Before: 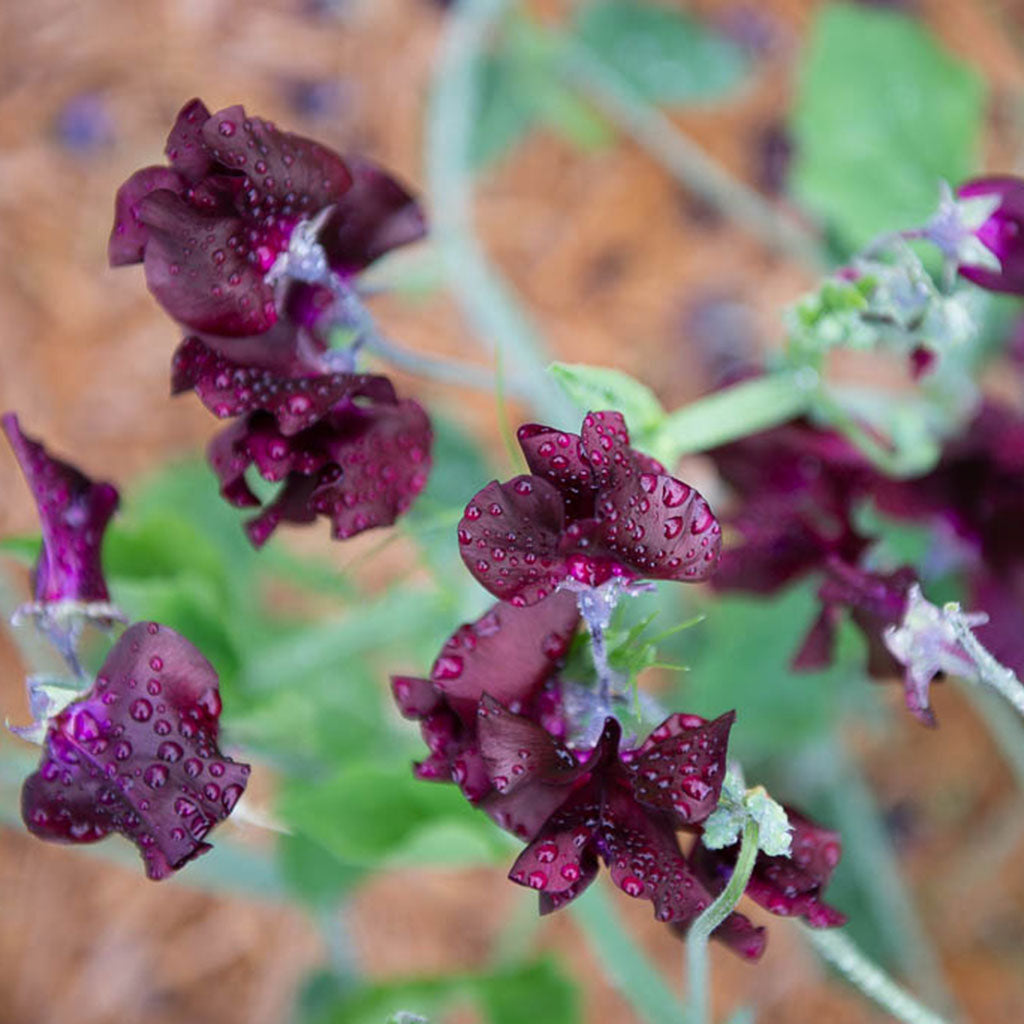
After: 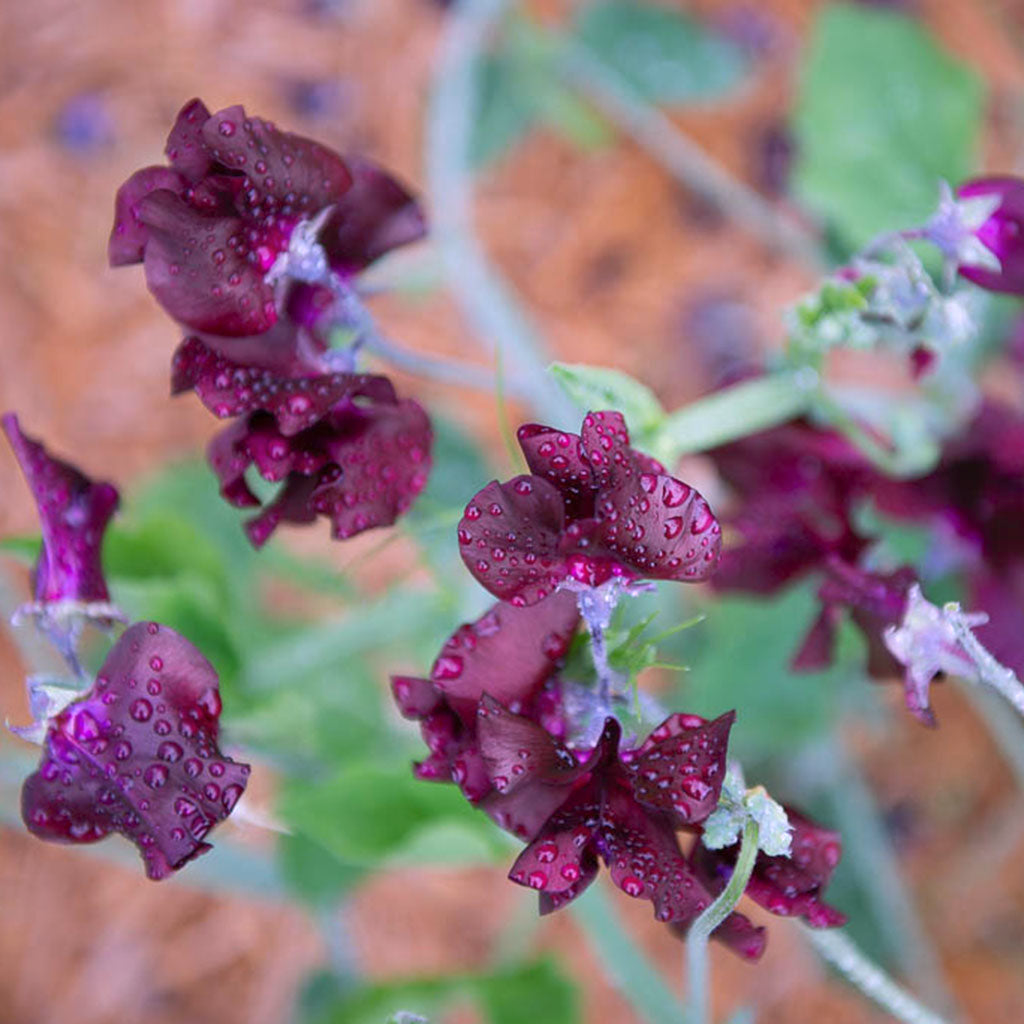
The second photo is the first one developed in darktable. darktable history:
shadows and highlights: on, module defaults
white balance: red 1.066, blue 1.119
